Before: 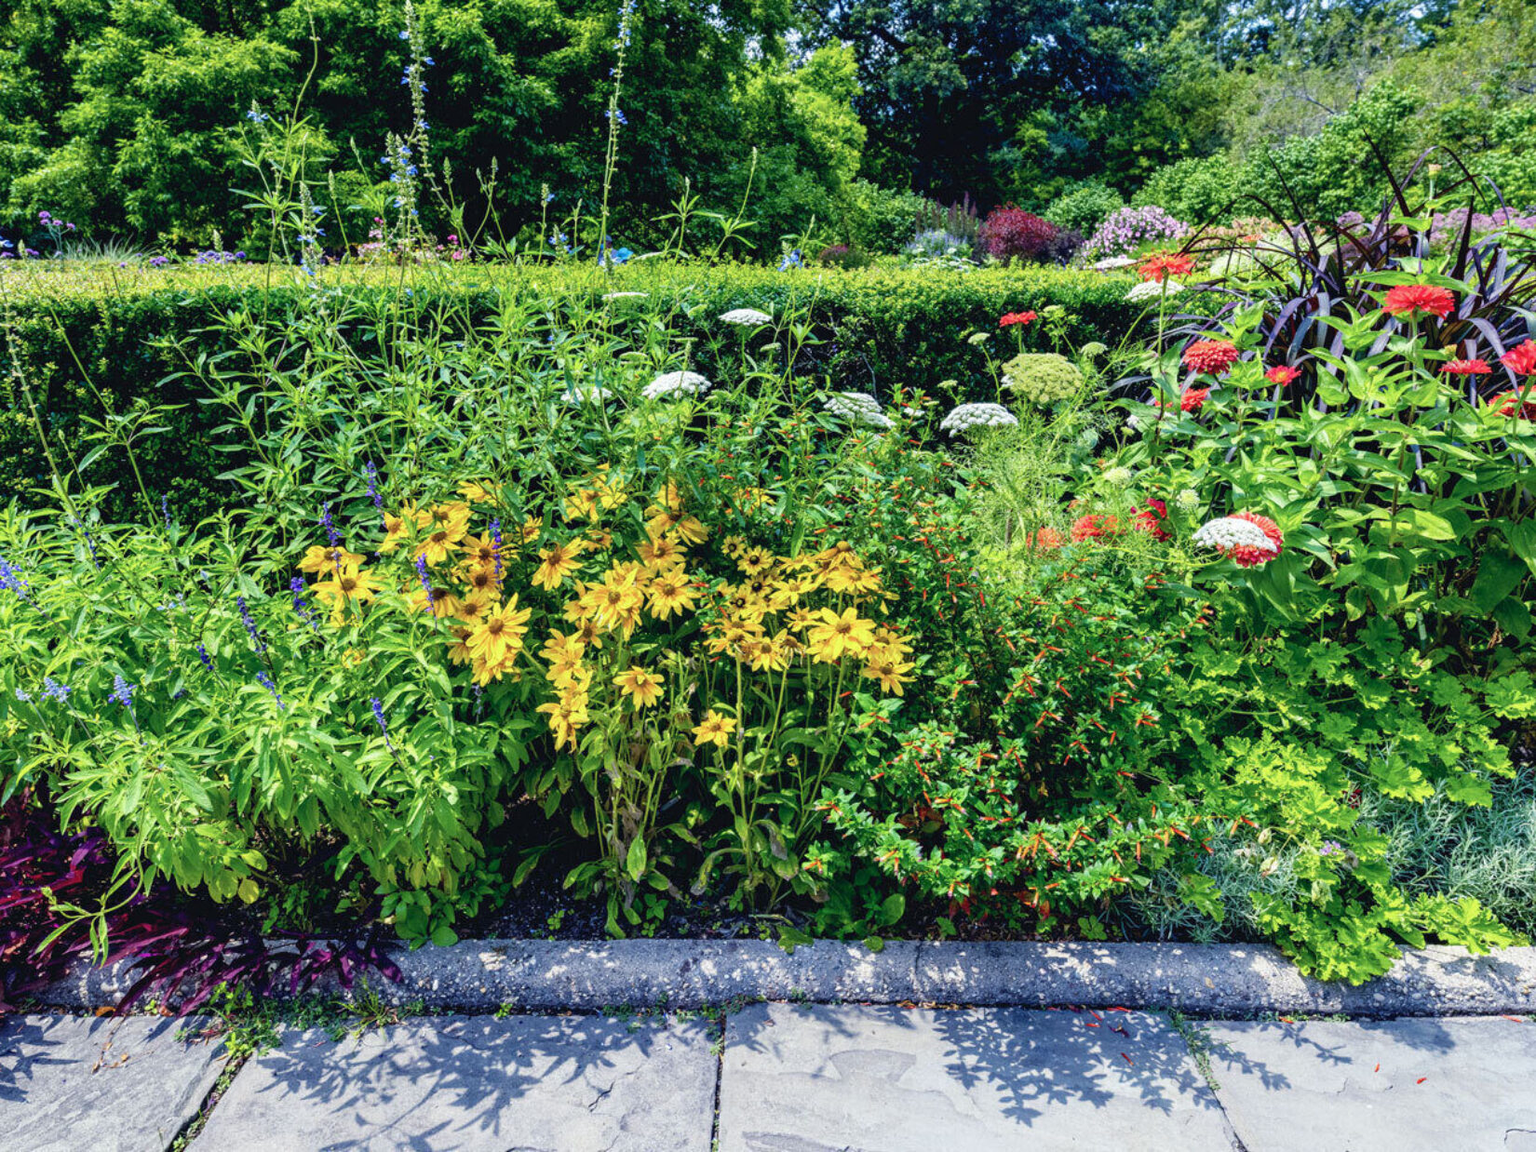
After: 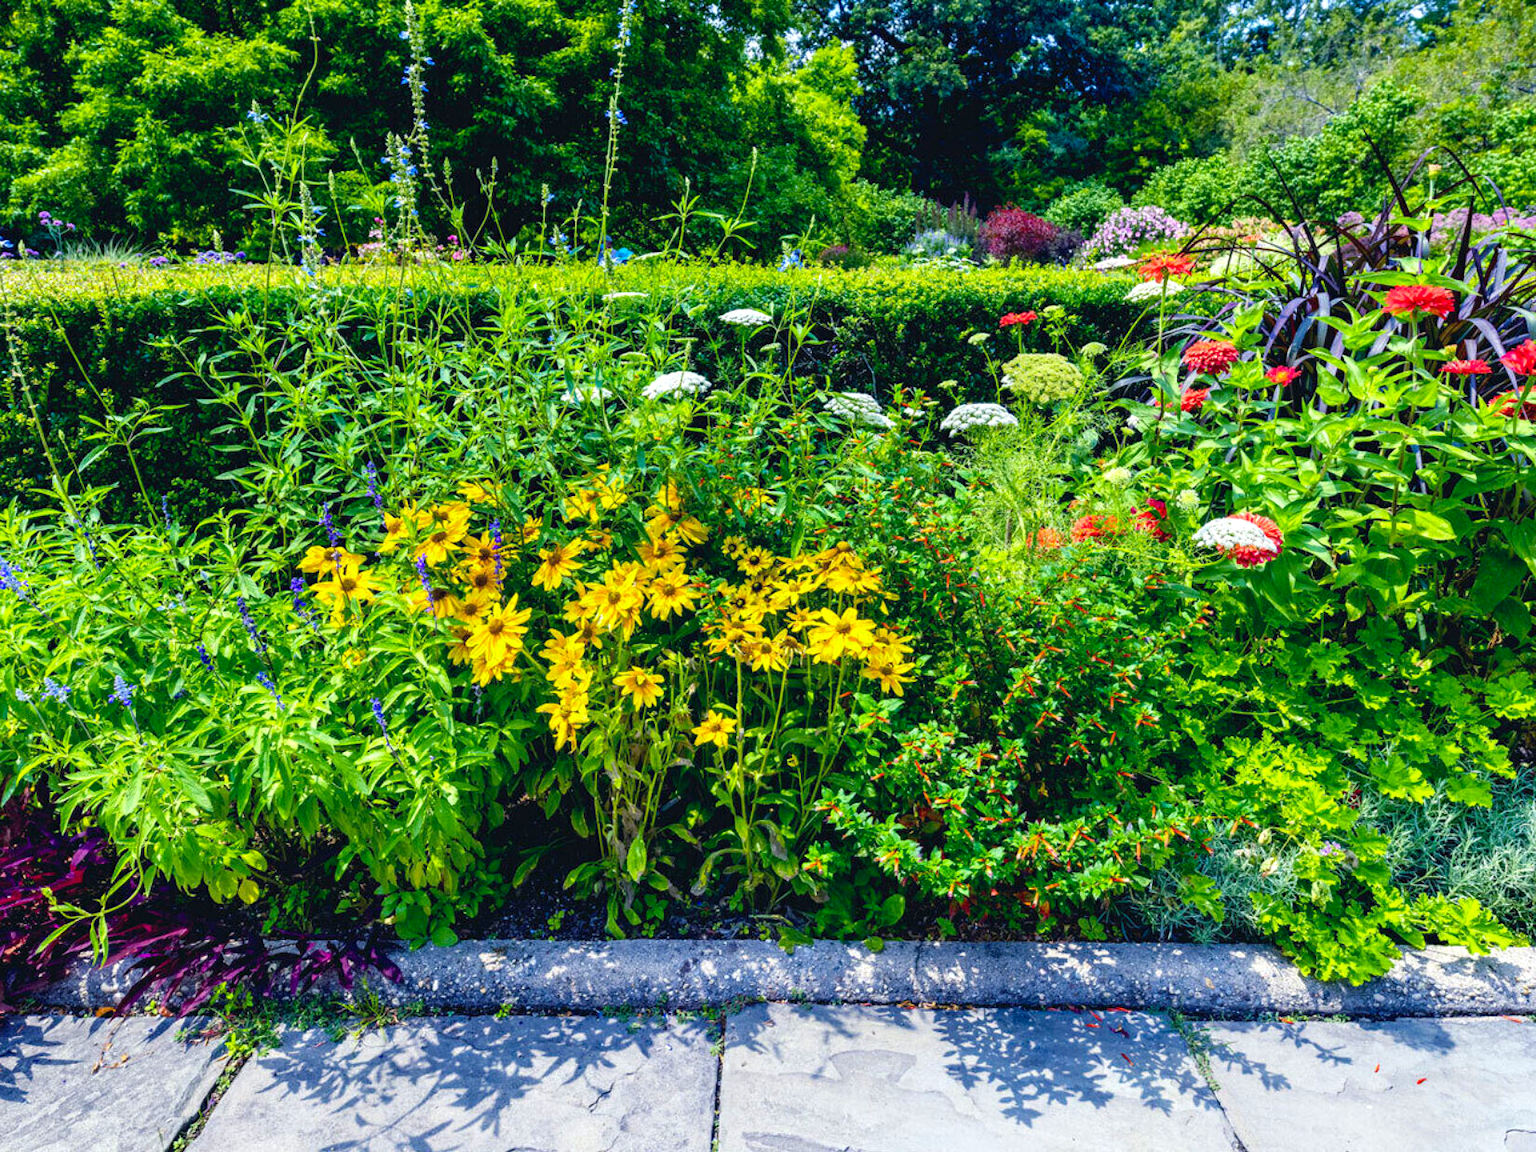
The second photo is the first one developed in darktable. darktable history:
color balance rgb: shadows lift › chroma 2.02%, shadows lift › hue 216.5°, highlights gain › luminance 14.583%, linear chroma grading › global chroma 15.084%, perceptual saturation grading › global saturation 10.589%
